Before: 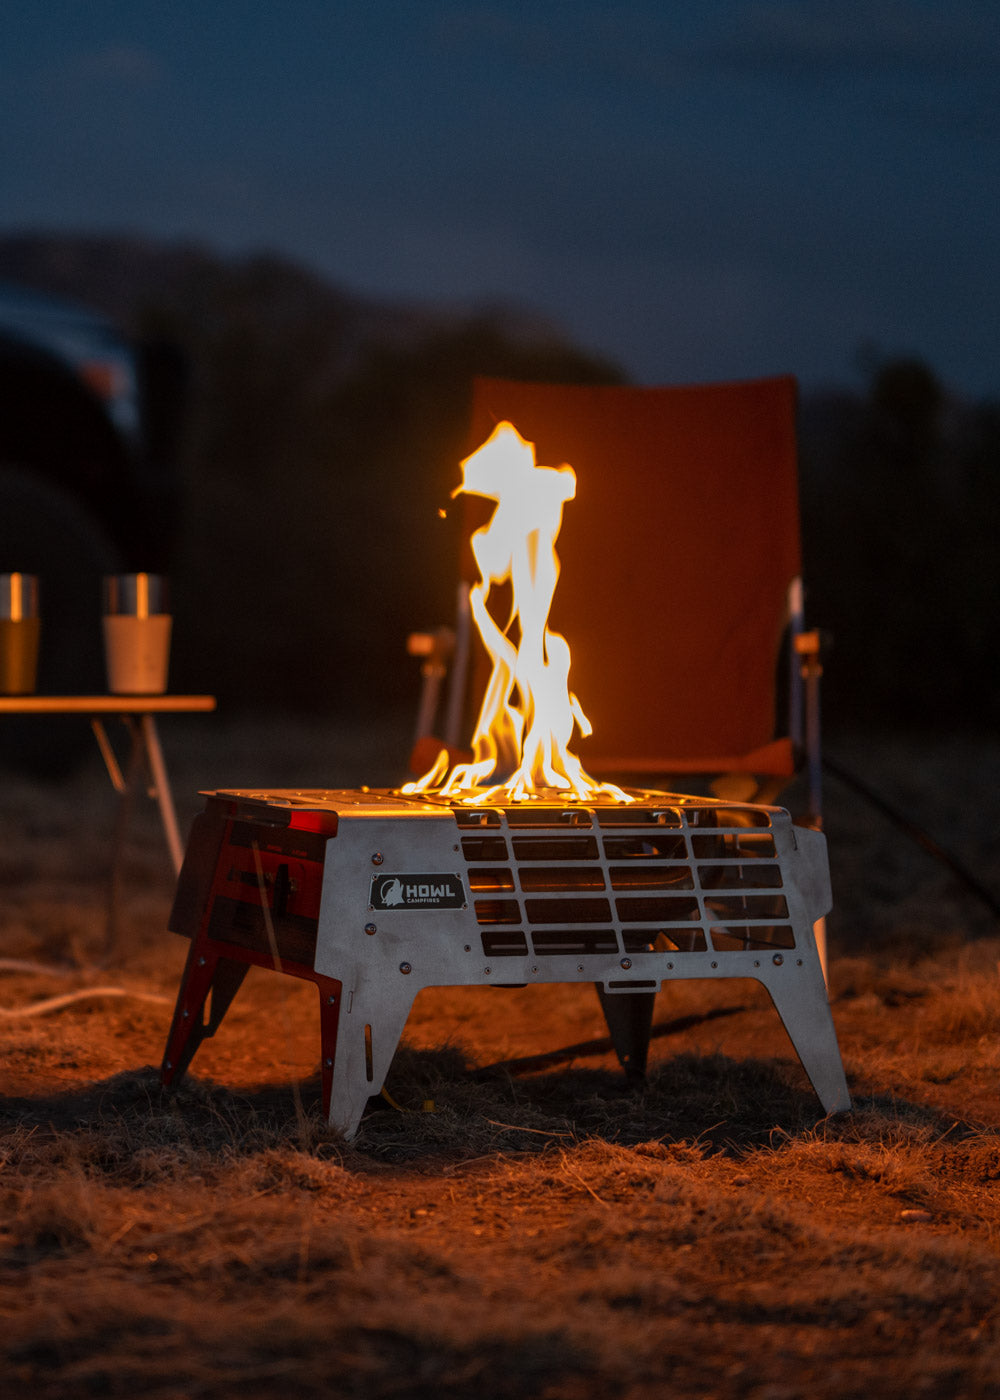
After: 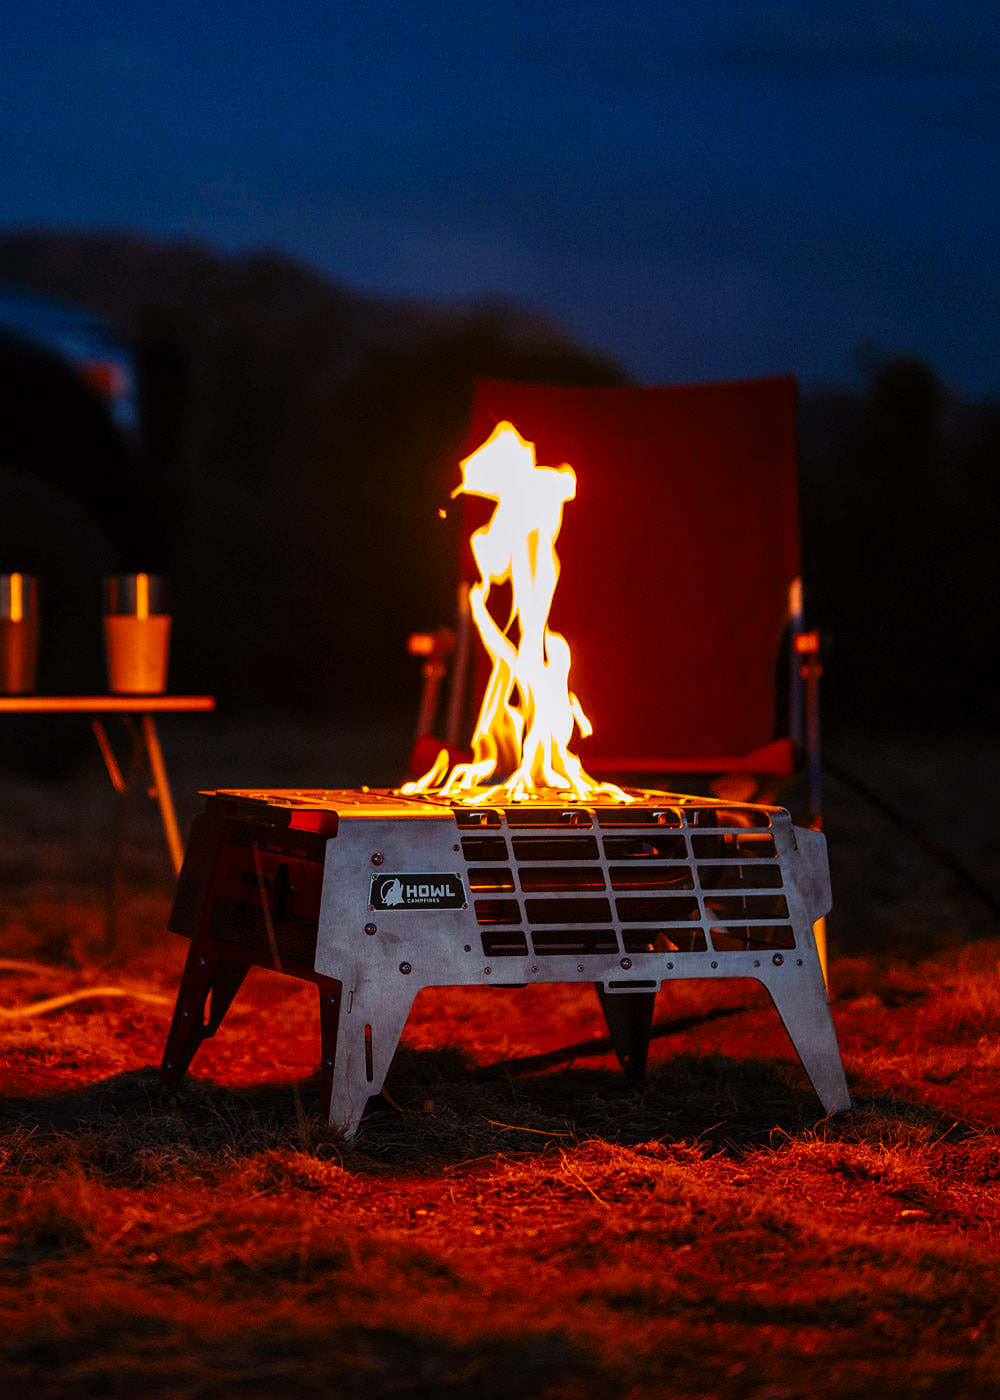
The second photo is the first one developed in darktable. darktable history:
white balance: red 1.004, blue 1.024
color balance rgb: linear chroma grading › global chroma 15%, perceptual saturation grading › global saturation 30%
sharpen: radius 1.272, amount 0.305, threshold 0
base curve: curves: ch0 [(0, 0) (0.036, 0.025) (0.121, 0.166) (0.206, 0.329) (0.605, 0.79) (1, 1)], preserve colors none
